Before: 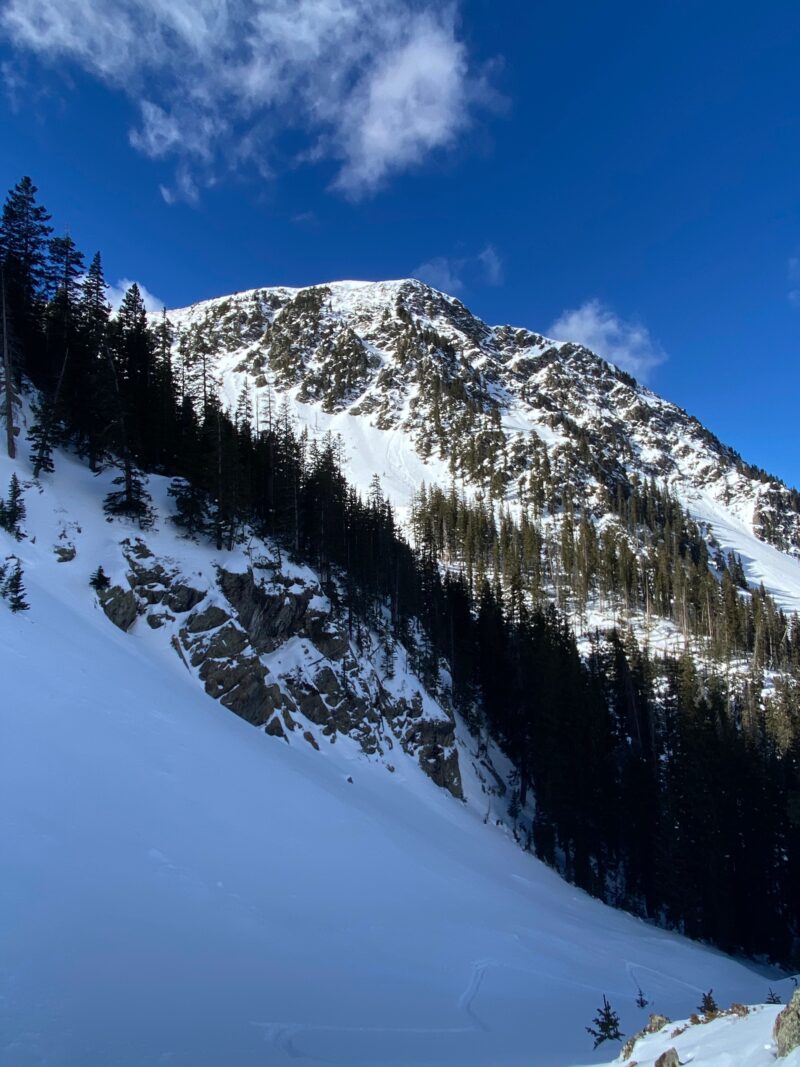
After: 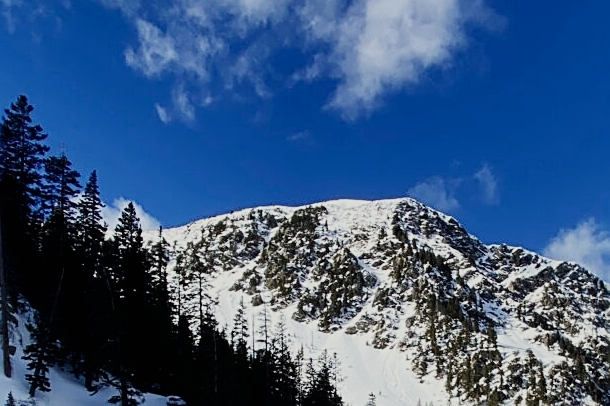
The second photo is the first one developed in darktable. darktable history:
crop: left 0.579%, top 7.627%, right 23.167%, bottom 54.275%
sharpen: on, module defaults
color correction: highlights b* 3
sigmoid: skew -0.2, preserve hue 0%, red attenuation 0.1, red rotation 0.035, green attenuation 0.1, green rotation -0.017, blue attenuation 0.15, blue rotation -0.052, base primaries Rec2020
